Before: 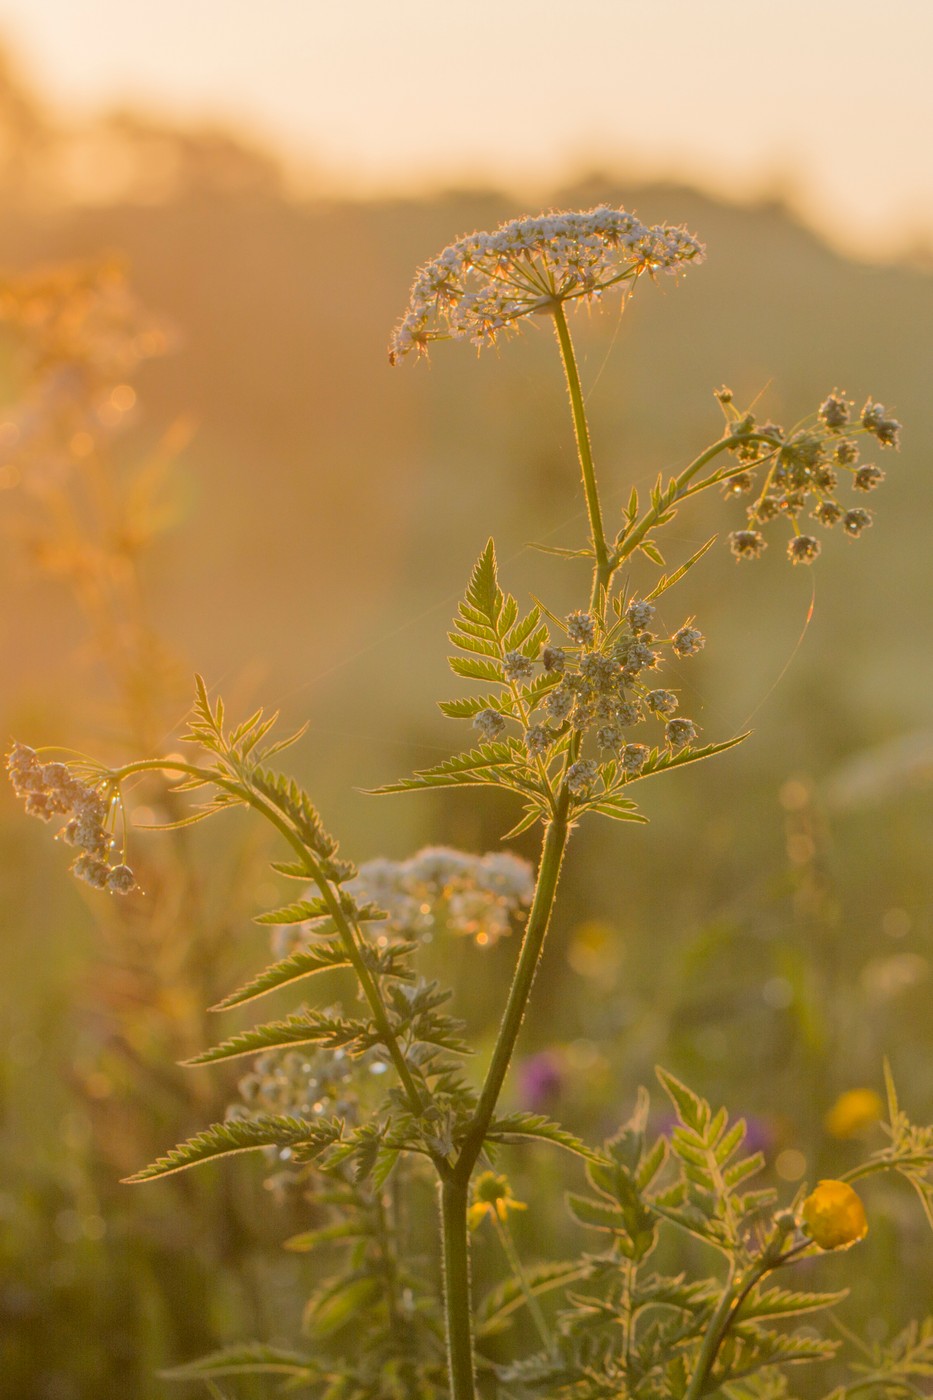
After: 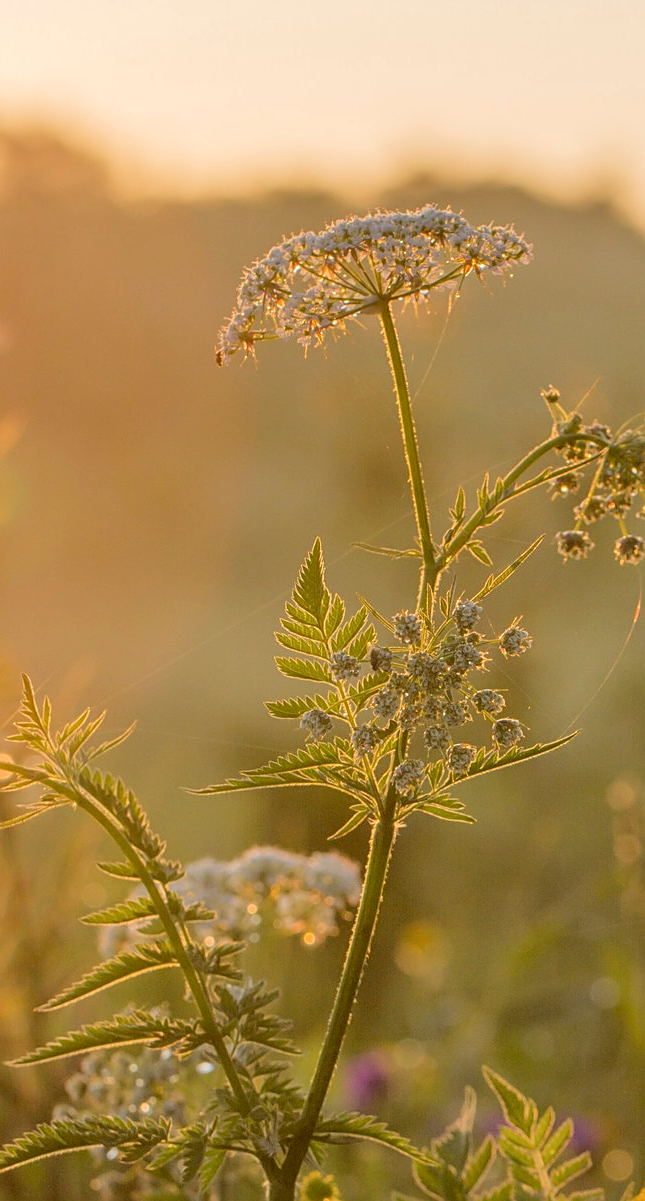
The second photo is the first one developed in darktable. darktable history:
sharpen: on, module defaults
local contrast: on, module defaults
crop: left 18.569%, right 12.235%, bottom 14.182%
